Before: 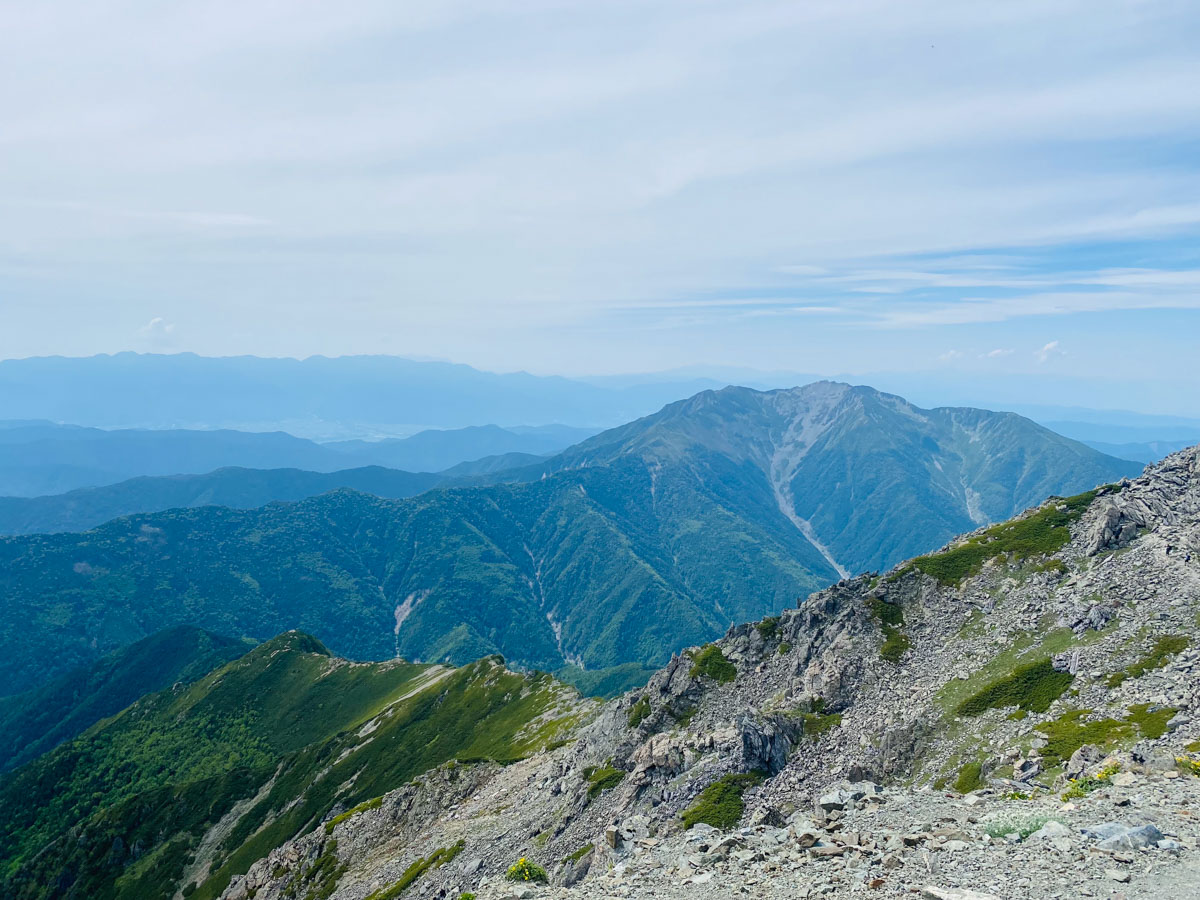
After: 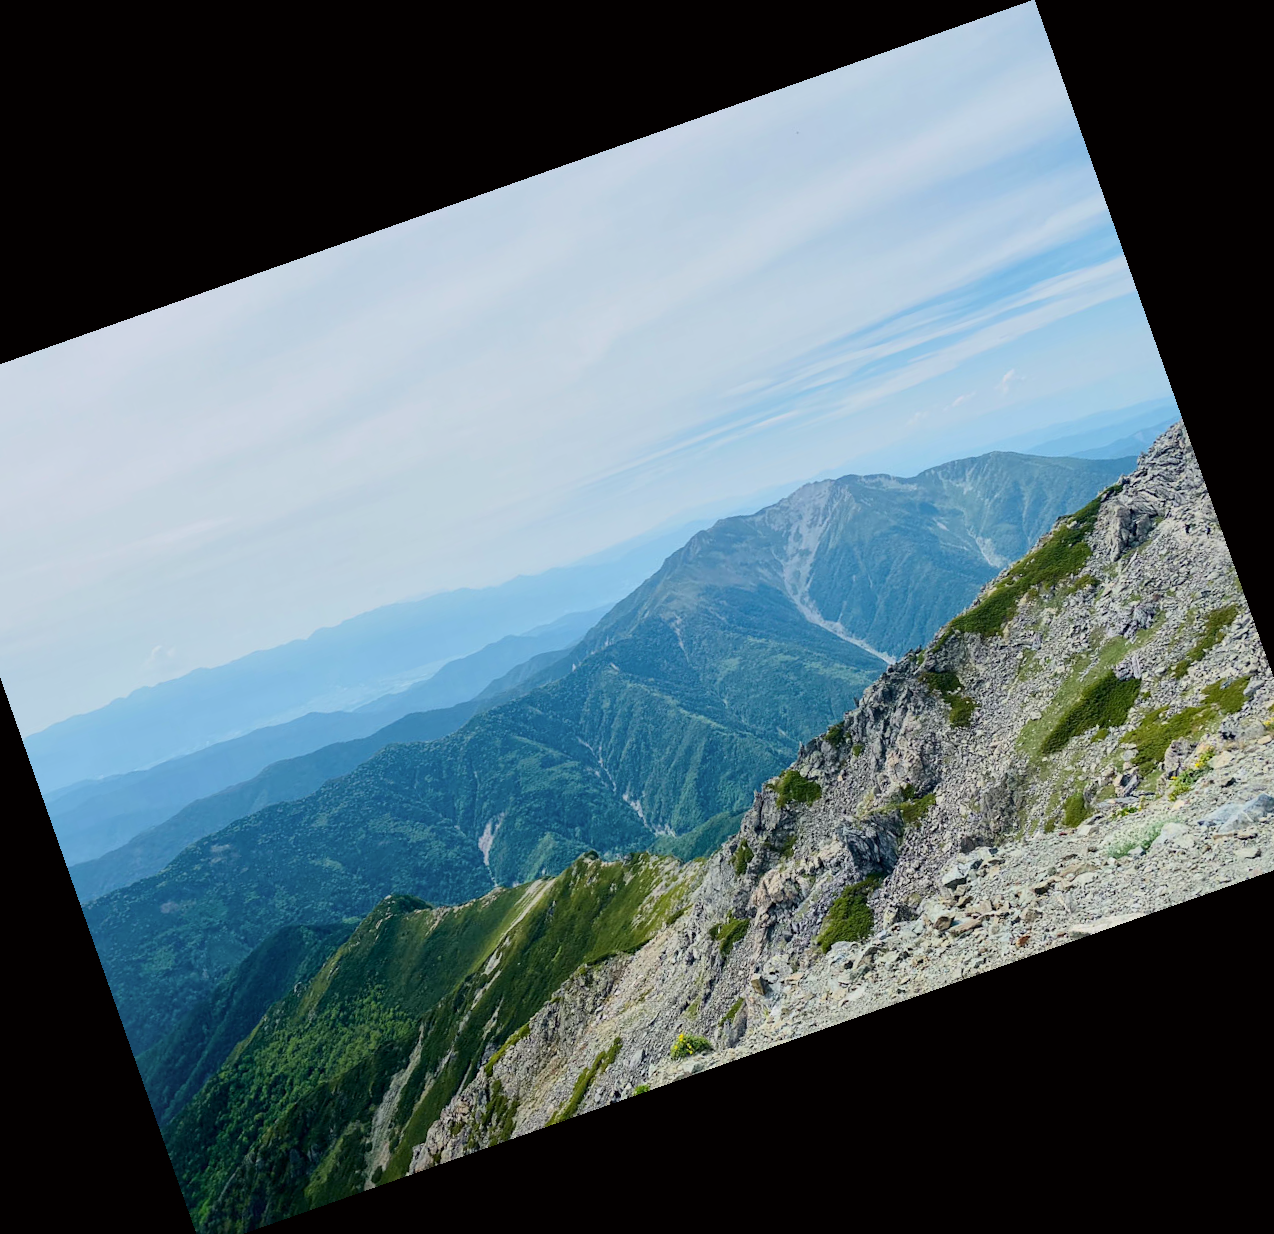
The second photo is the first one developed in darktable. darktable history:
crop and rotate: angle 19.43°, left 6.812%, right 4.125%, bottom 1.087%
tone curve: curves: ch0 [(0, 0) (0.091, 0.074) (0.184, 0.168) (0.491, 0.519) (0.748, 0.765) (1, 0.919)]; ch1 [(0, 0) (0.179, 0.173) (0.322, 0.32) (0.424, 0.424) (0.502, 0.504) (0.56, 0.578) (0.631, 0.667) (0.777, 0.806) (1, 1)]; ch2 [(0, 0) (0.434, 0.447) (0.483, 0.487) (0.547, 0.564) (0.676, 0.673) (1, 1)], color space Lab, independent channels, preserve colors none
local contrast: mode bilateral grid, contrast 20, coarseness 50, detail 120%, midtone range 0.2
